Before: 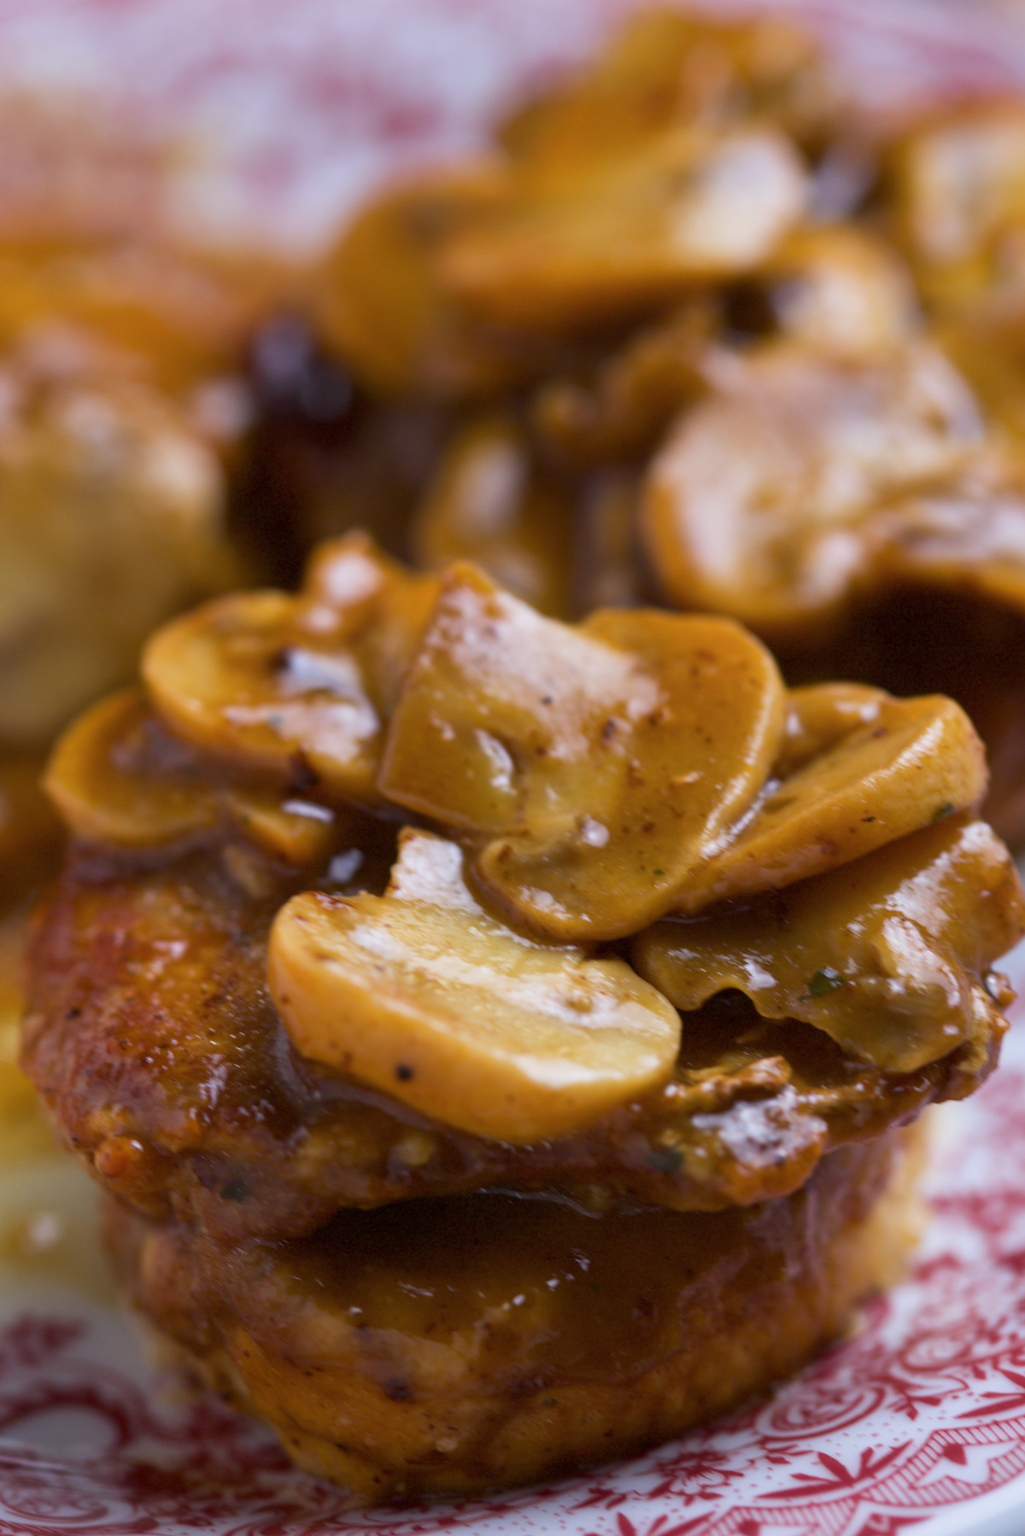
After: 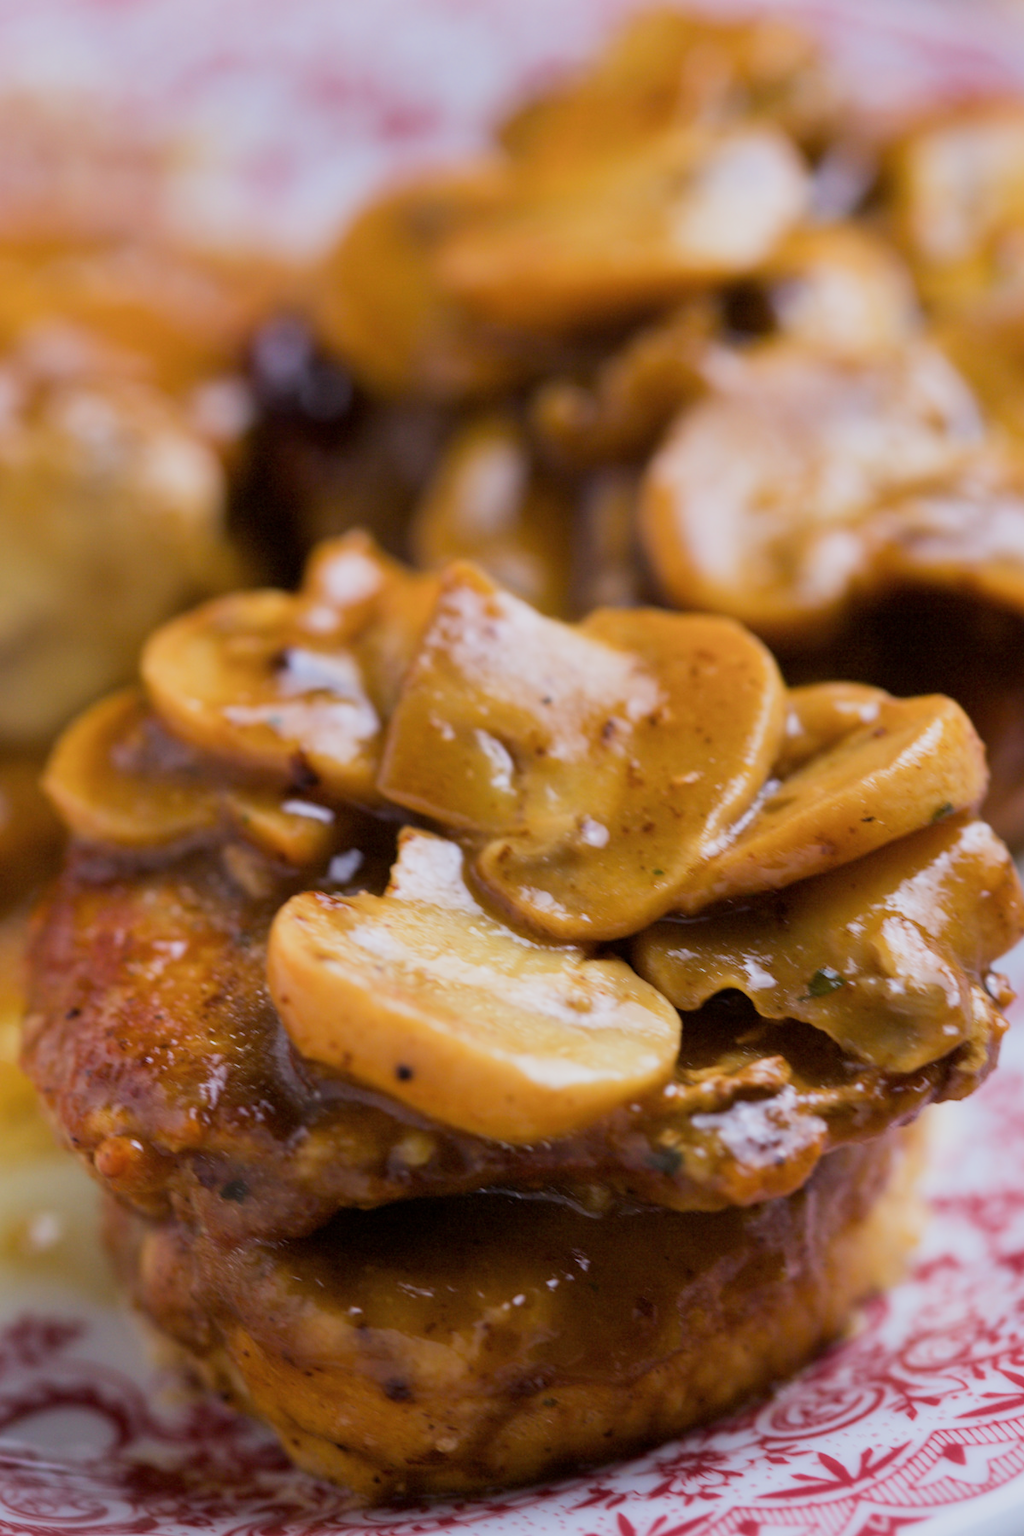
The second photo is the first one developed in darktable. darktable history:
filmic rgb: black relative exposure -7.65 EV, white relative exposure 4.56 EV, hardness 3.61
exposure: exposure 0.606 EV, compensate highlight preservation false
